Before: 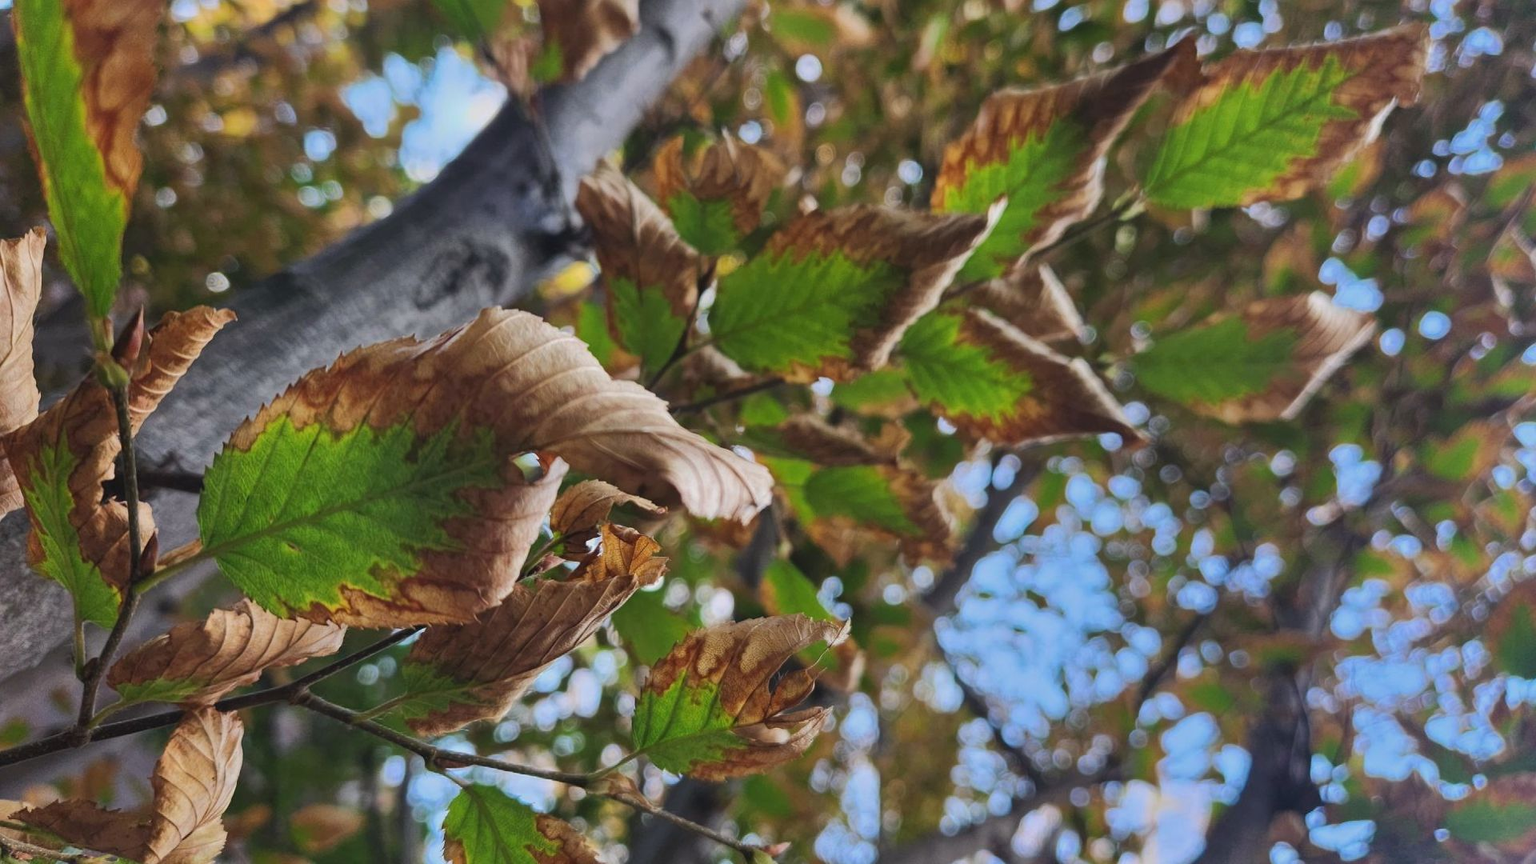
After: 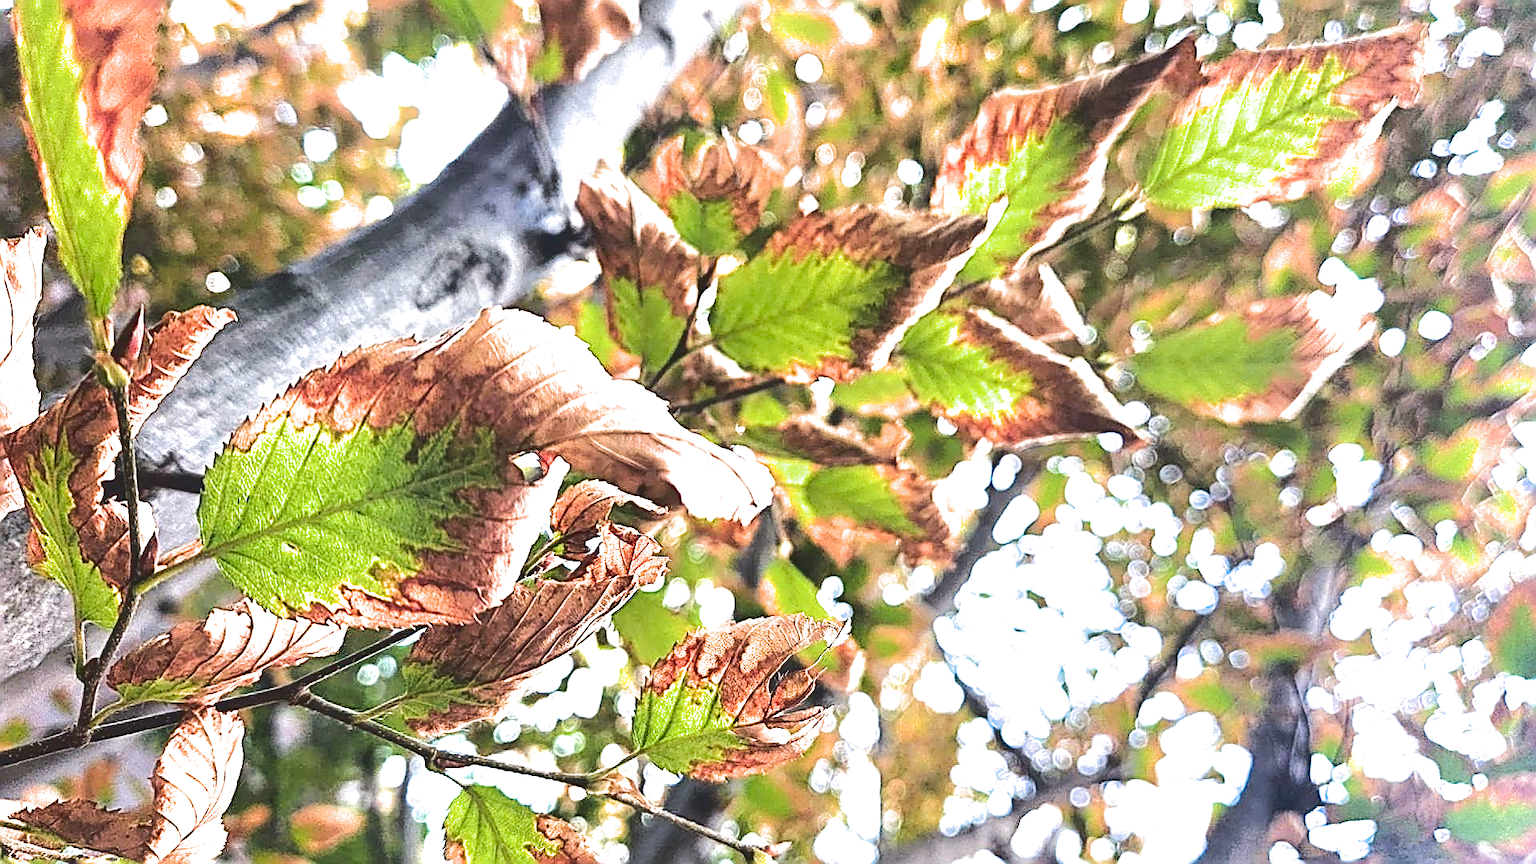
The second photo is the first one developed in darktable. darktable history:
filmic rgb: black relative exposure -8.21 EV, white relative exposure 2.2 EV, target white luminance 99.976%, hardness 7.06, latitude 75.09%, contrast 1.322, highlights saturation mix -2.76%, shadows ↔ highlights balance 30.57%
tone curve: curves: ch0 [(0, 0) (0.003, 0.132) (0.011, 0.136) (0.025, 0.14) (0.044, 0.147) (0.069, 0.149) (0.1, 0.156) (0.136, 0.163) (0.177, 0.177) (0.224, 0.2) (0.277, 0.251) (0.335, 0.311) (0.399, 0.387) (0.468, 0.487) (0.543, 0.585) (0.623, 0.675) (0.709, 0.742) (0.801, 0.81) (0.898, 0.867) (1, 1)], color space Lab, linked channels
sharpen: amount 1.998
color zones: curves: ch1 [(0.235, 0.558) (0.75, 0.5)]; ch2 [(0.25, 0.462) (0.749, 0.457)]
exposure: black level correction 0, exposure 1.742 EV, compensate highlight preservation false
